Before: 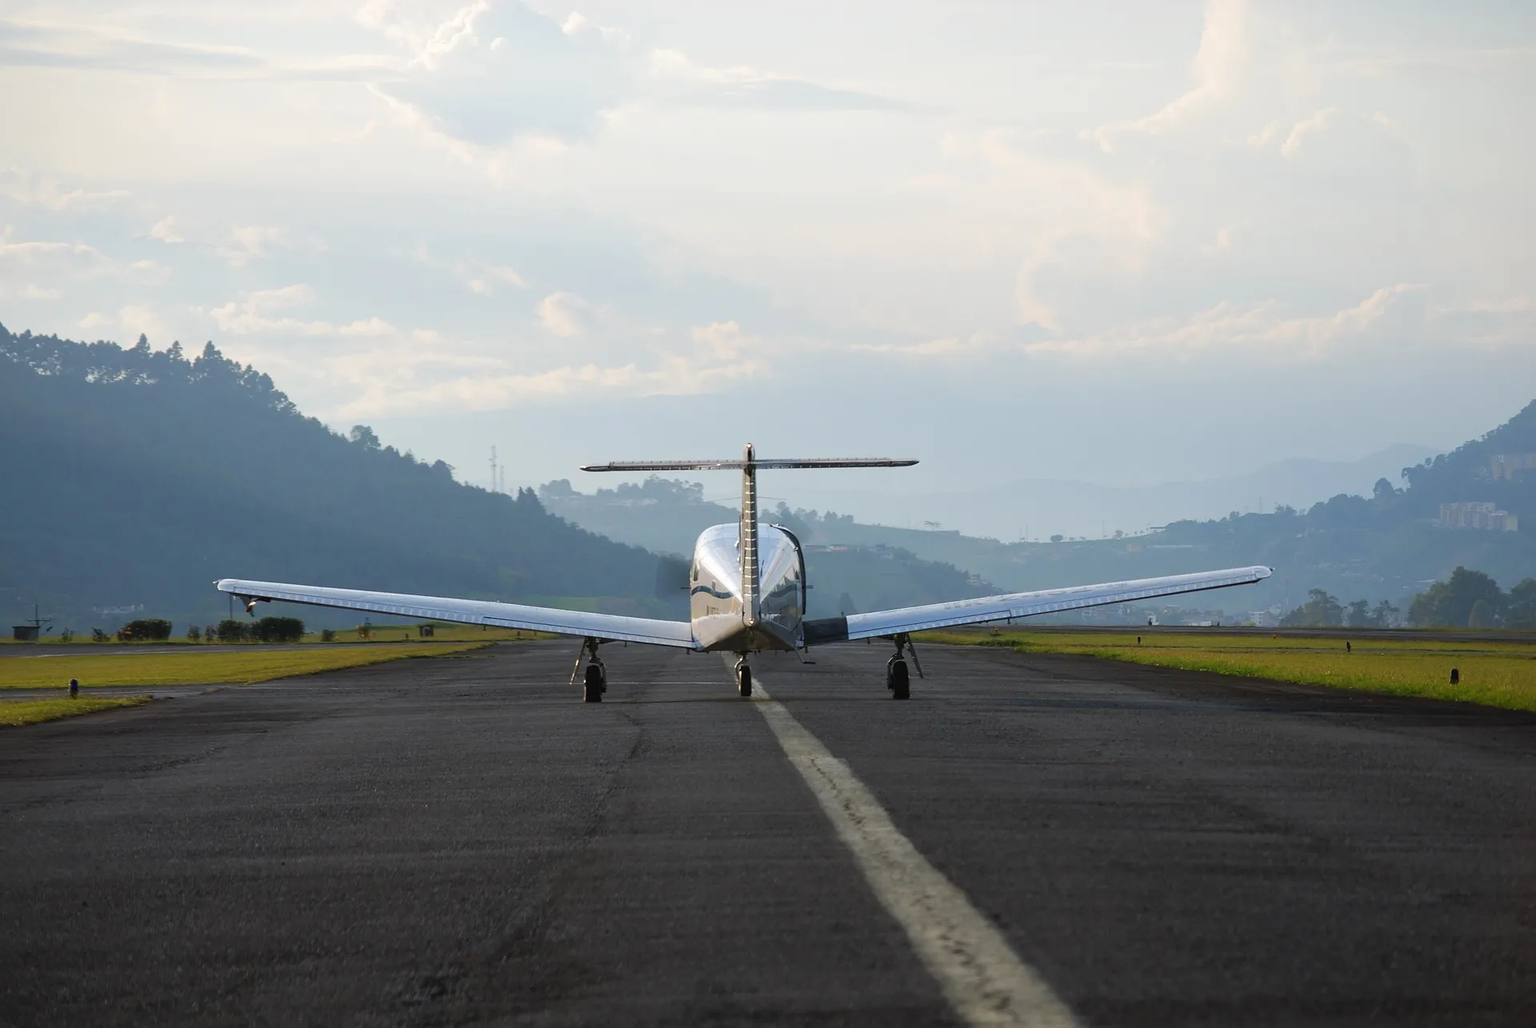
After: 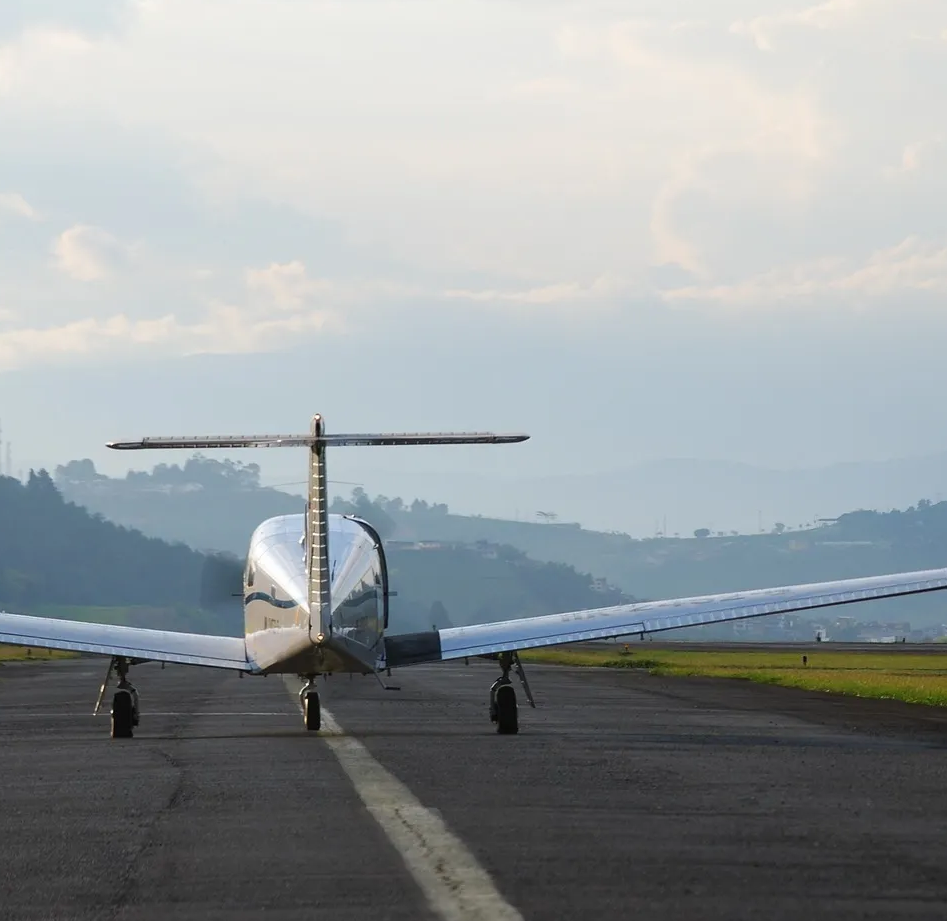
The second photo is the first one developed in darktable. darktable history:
crop: left 32.269%, top 10.971%, right 18.376%, bottom 17.356%
